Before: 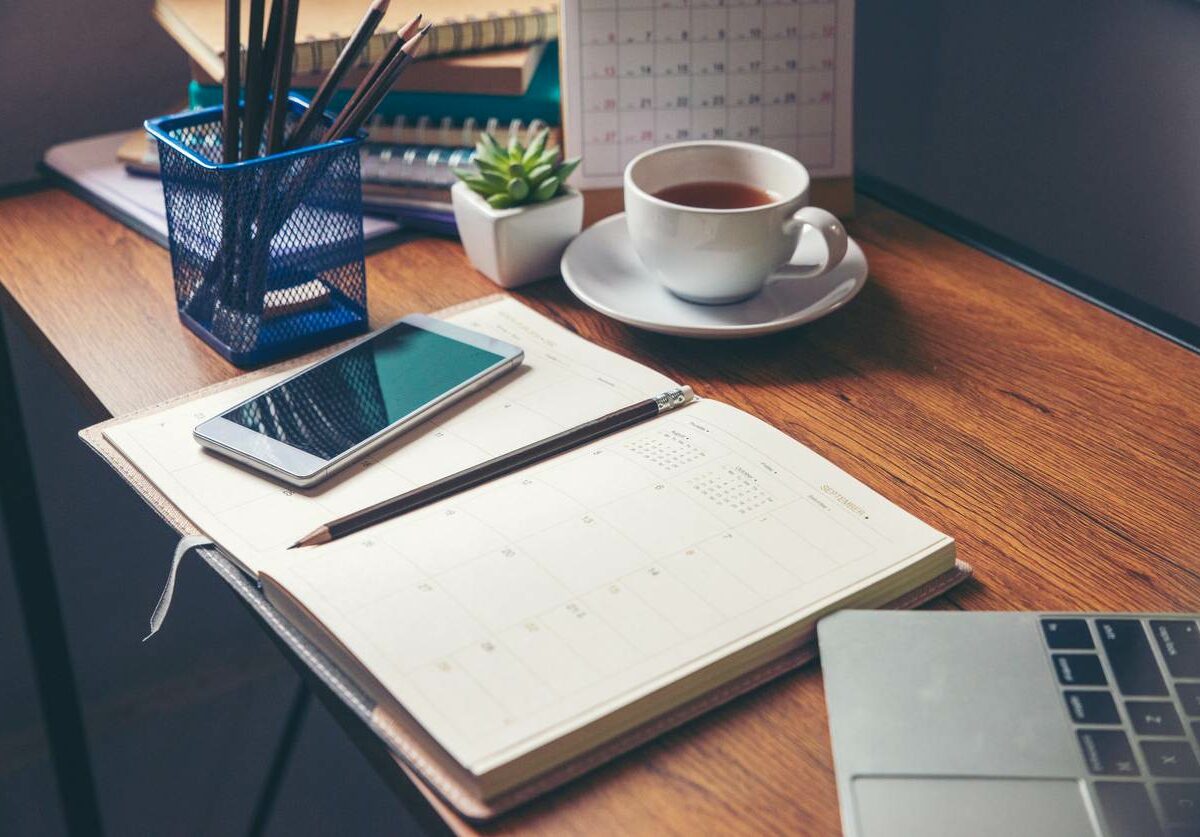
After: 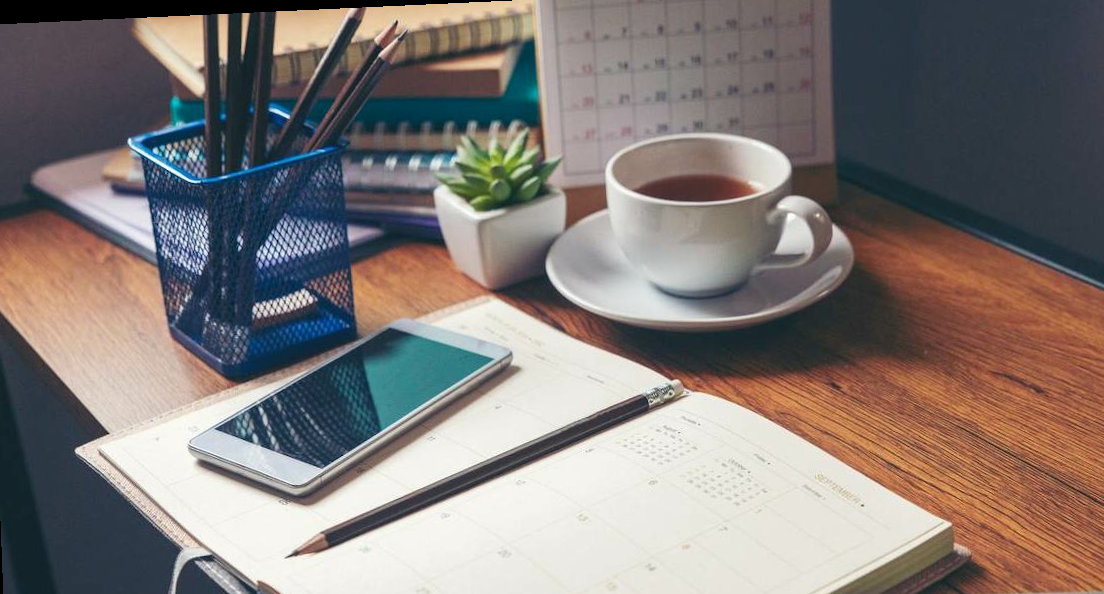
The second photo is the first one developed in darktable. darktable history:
rotate and perspective: rotation -2.22°, lens shift (horizontal) -0.022, automatic cropping off
crop: left 1.509%, top 3.452%, right 7.696%, bottom 28.452%
